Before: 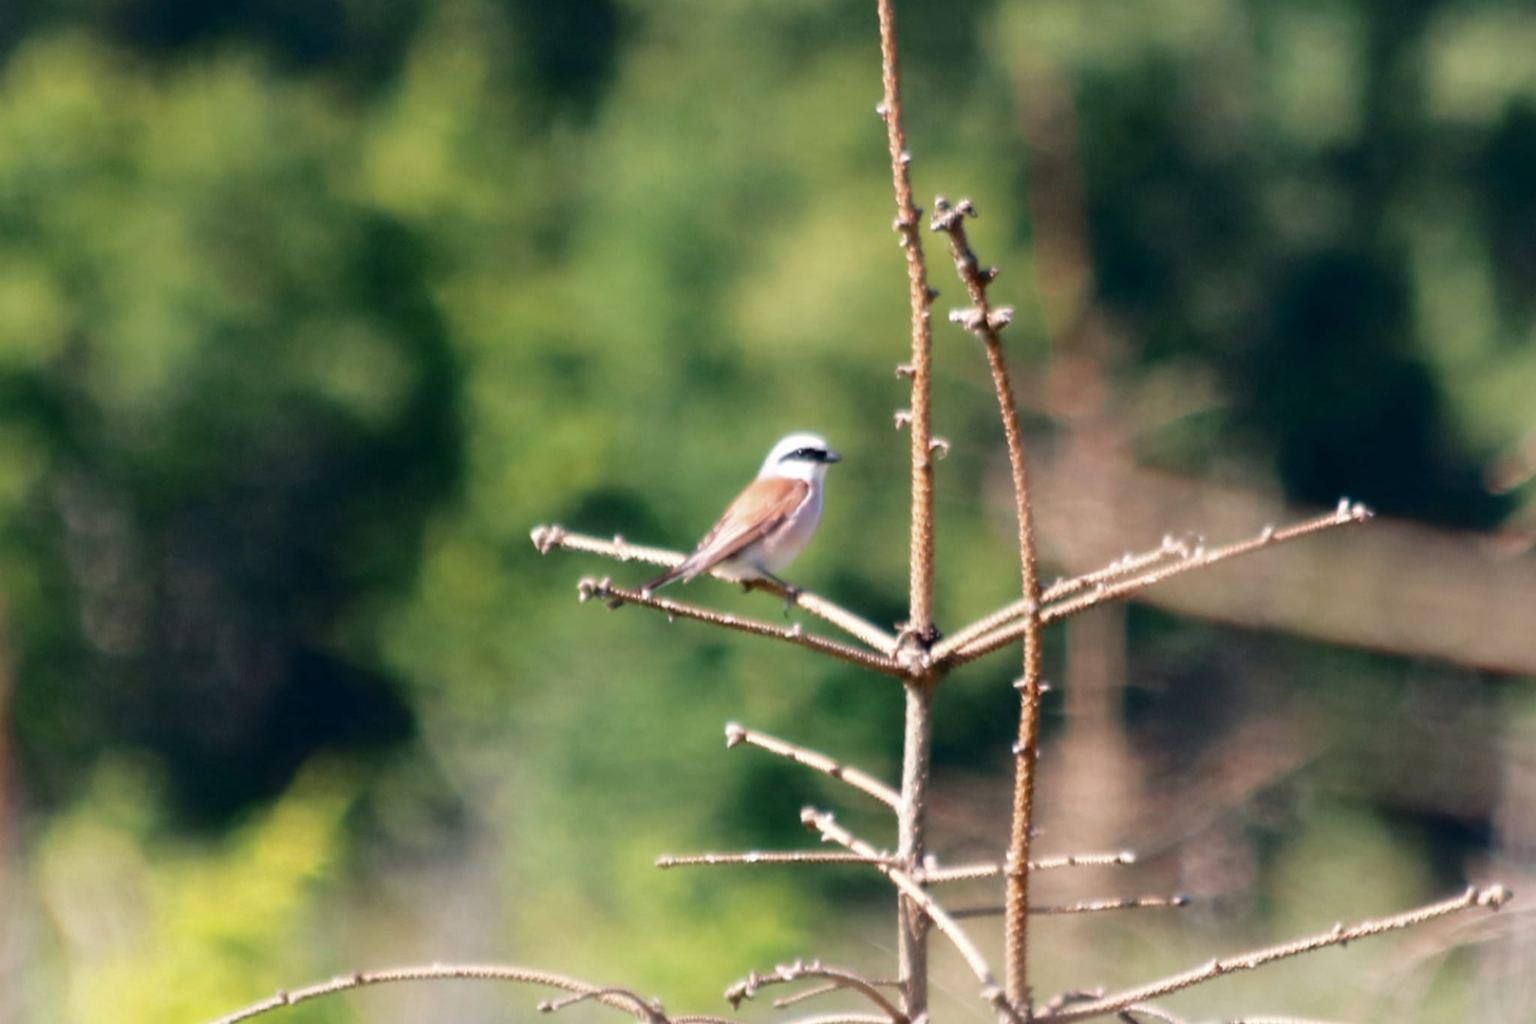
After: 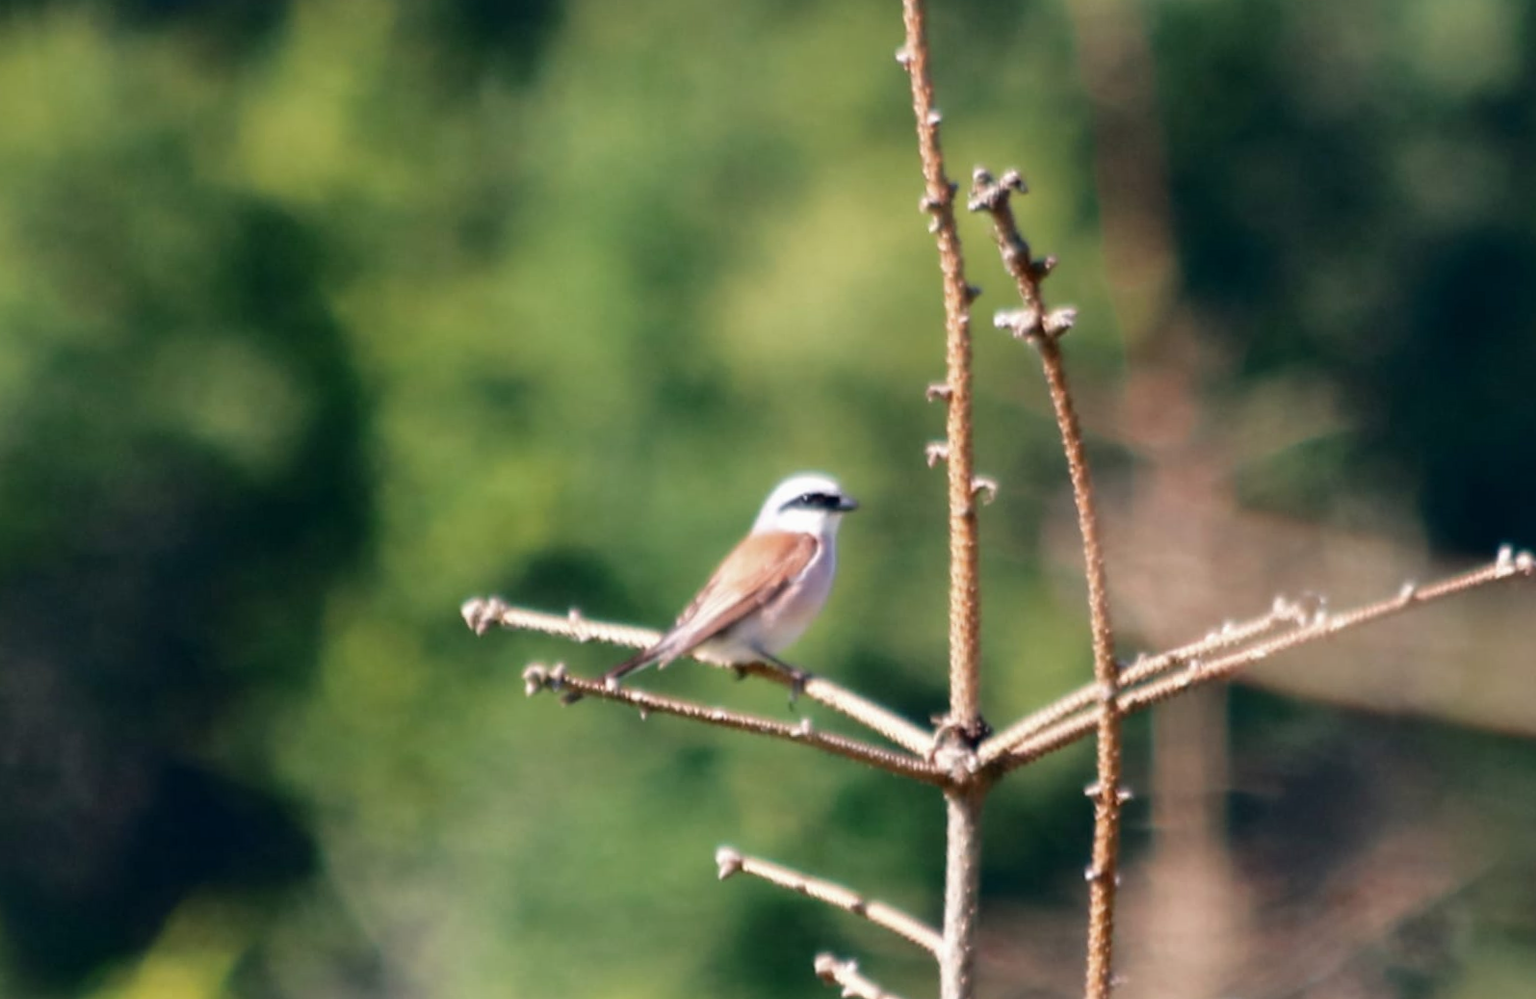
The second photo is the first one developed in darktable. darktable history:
exposure: exposure -0.041 EV, compensate highlight preservation false
rotate and perspective: rotation -1°, crop left 0.011, crop right 0.989, crop top 0.025, crop bottom 0.975
crop and rotate: left 10.77%, top 5.1%, right 10.41%, bottom 16.76%
